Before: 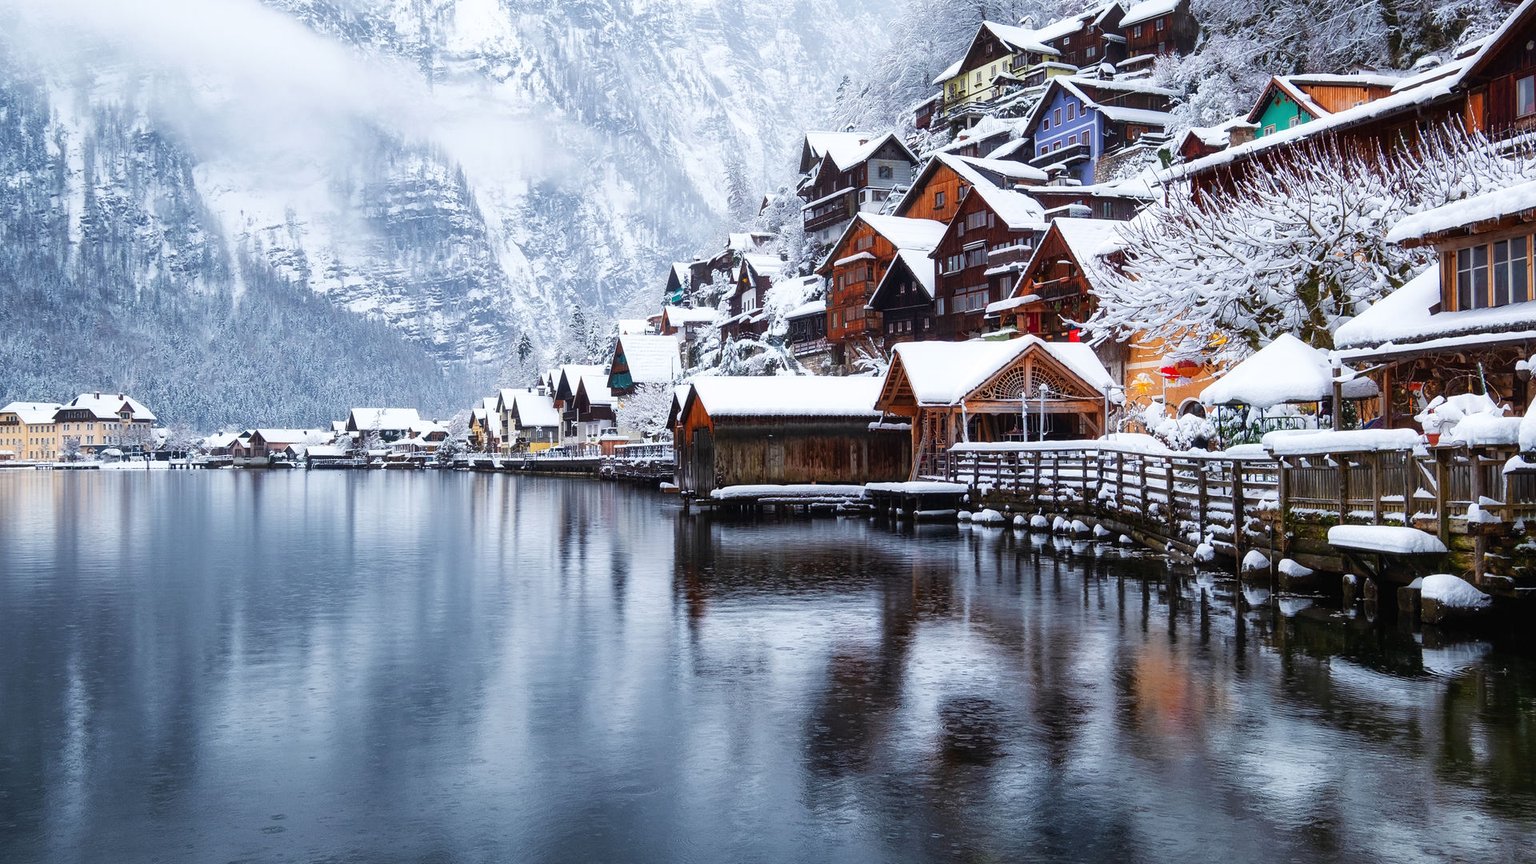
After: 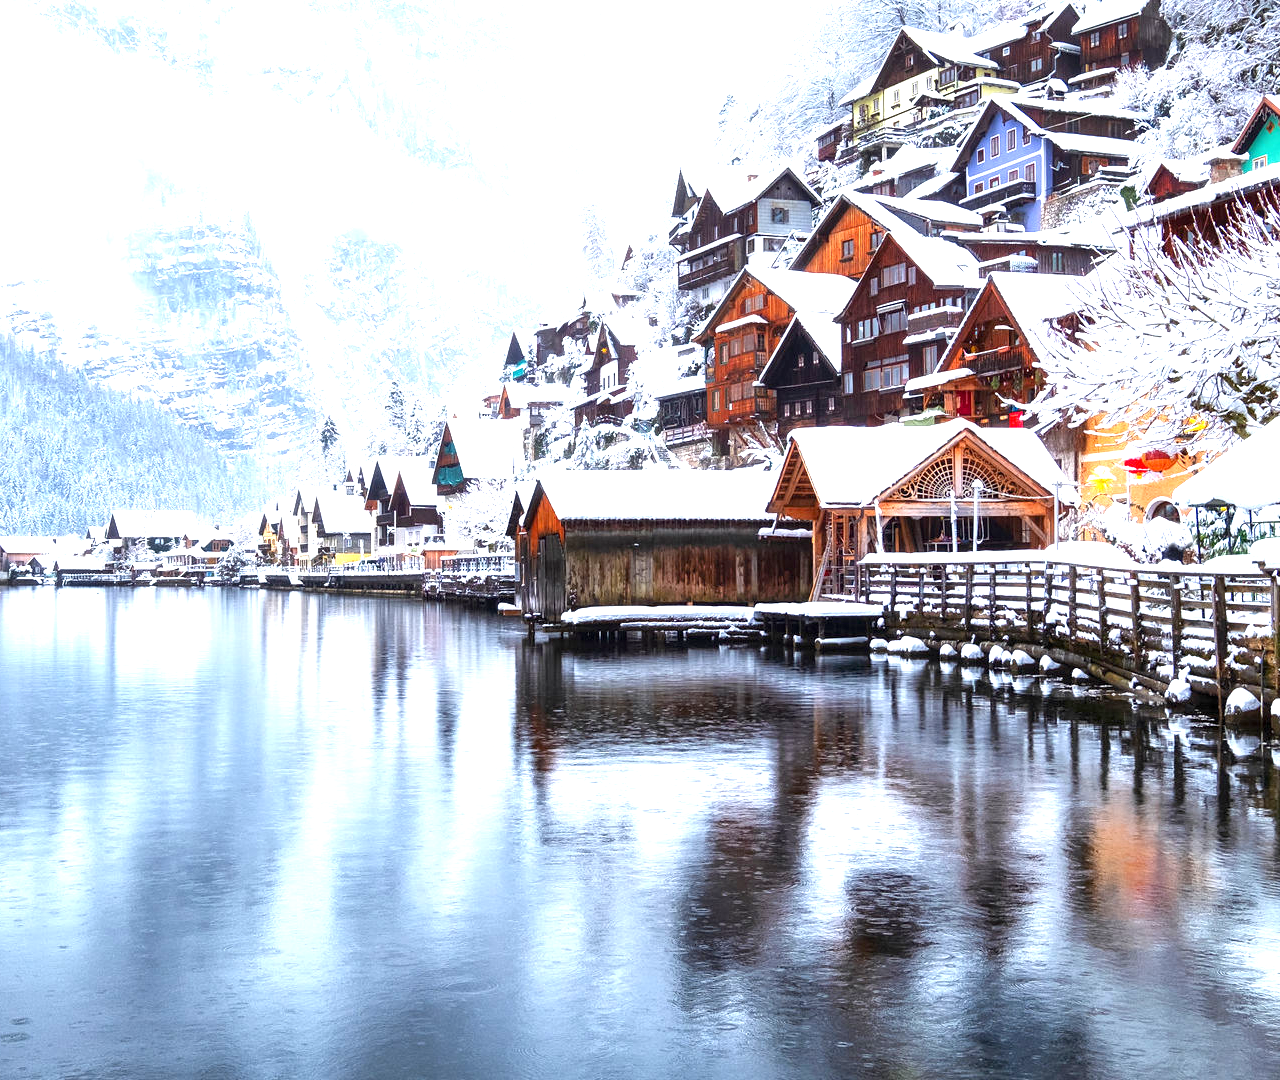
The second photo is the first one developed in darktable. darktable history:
exposure: black level correction 0.001, exposure 1.309 EV, compensate highlight preservation false
crop: left 17.059%, right 16.226%
